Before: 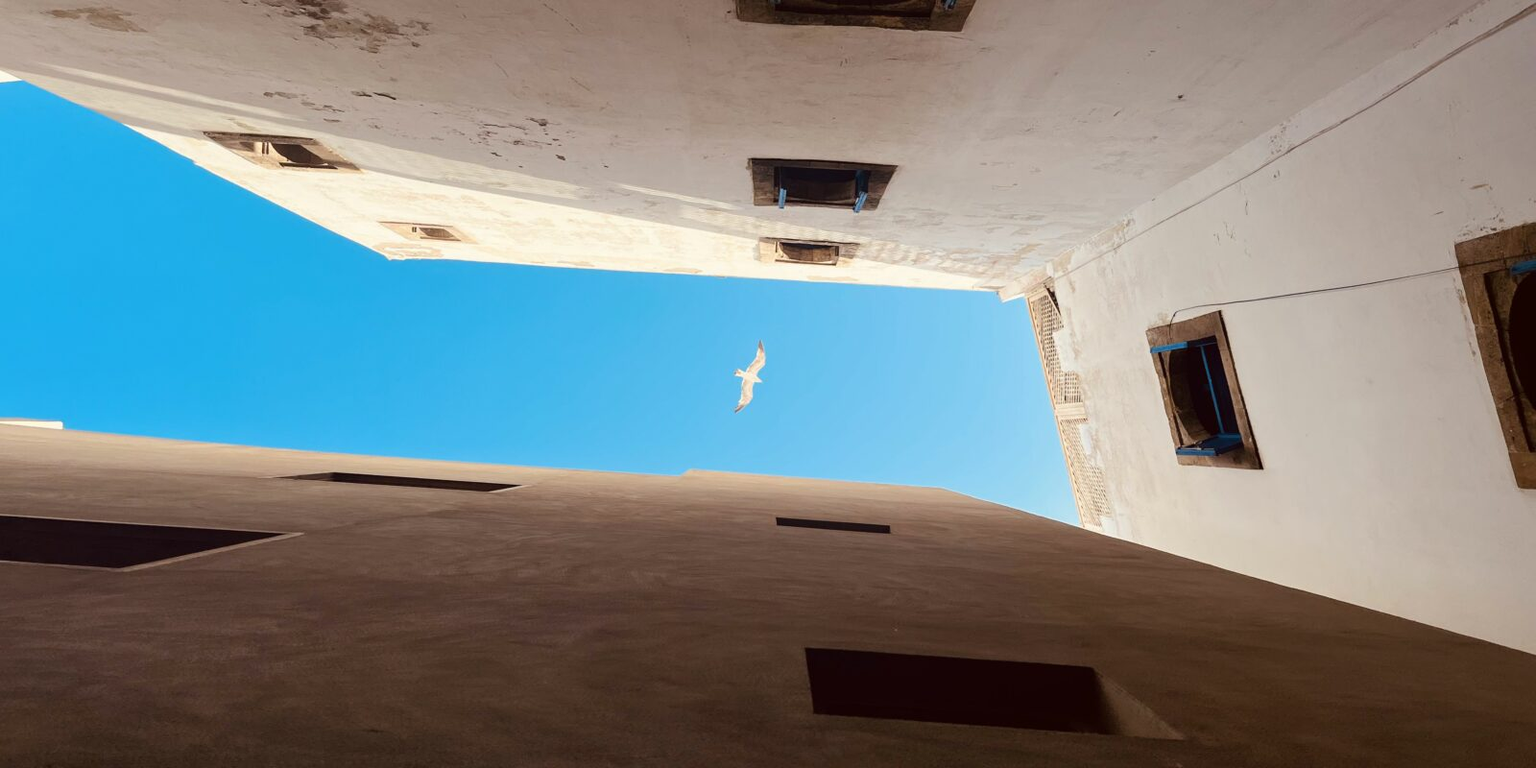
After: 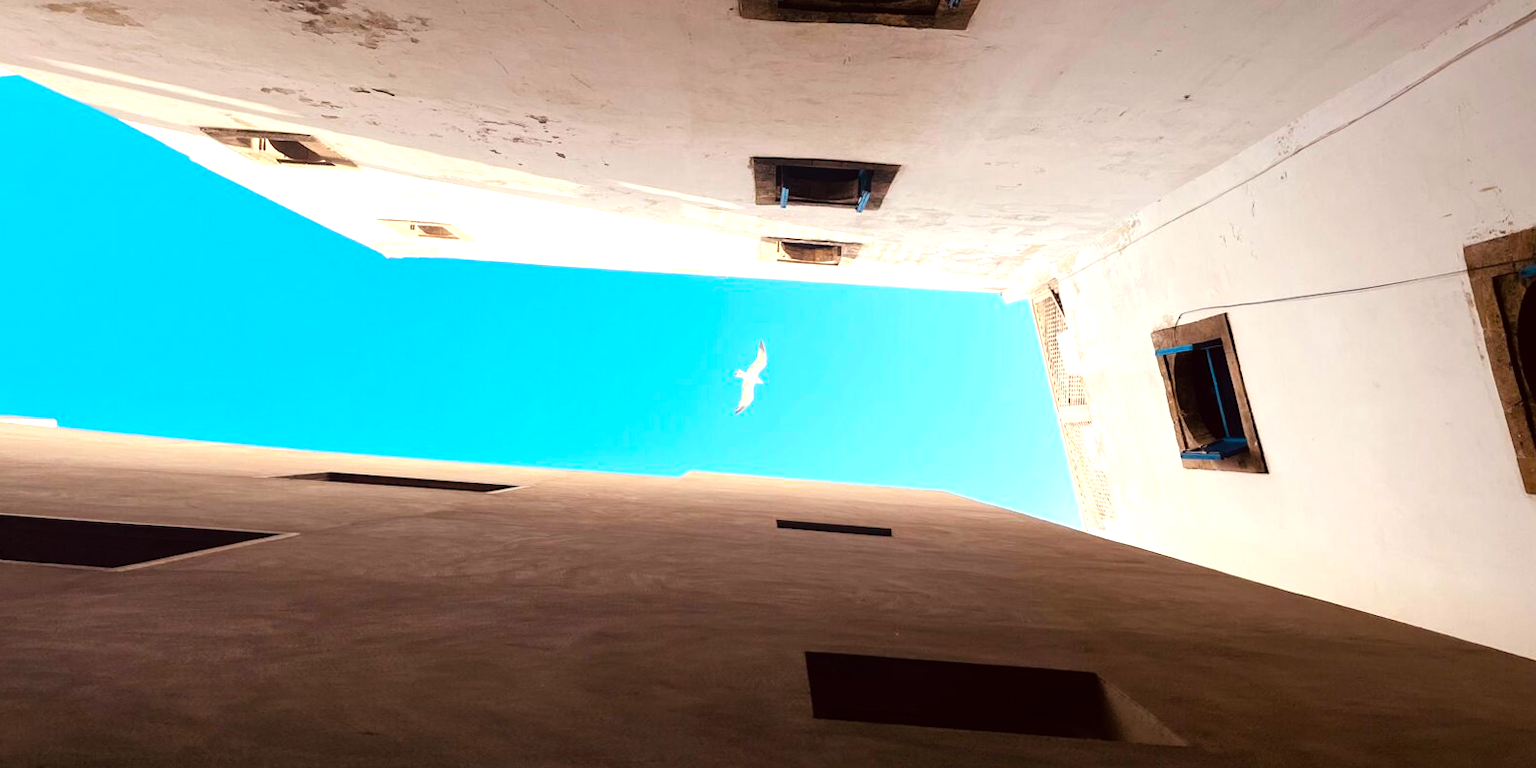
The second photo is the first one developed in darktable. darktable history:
tone equalizer: -8 EV -0.714 EV, -7 EV -0.674 EV, -6 EV -0.619 EV, -5 EV -0.421 EV, -3 EV 0.38 EV, -2 EV 0.6 EV, -1 EV 0.679 EV, +0 EV 0.772 EV
crop and rotate: angle -0.274°
